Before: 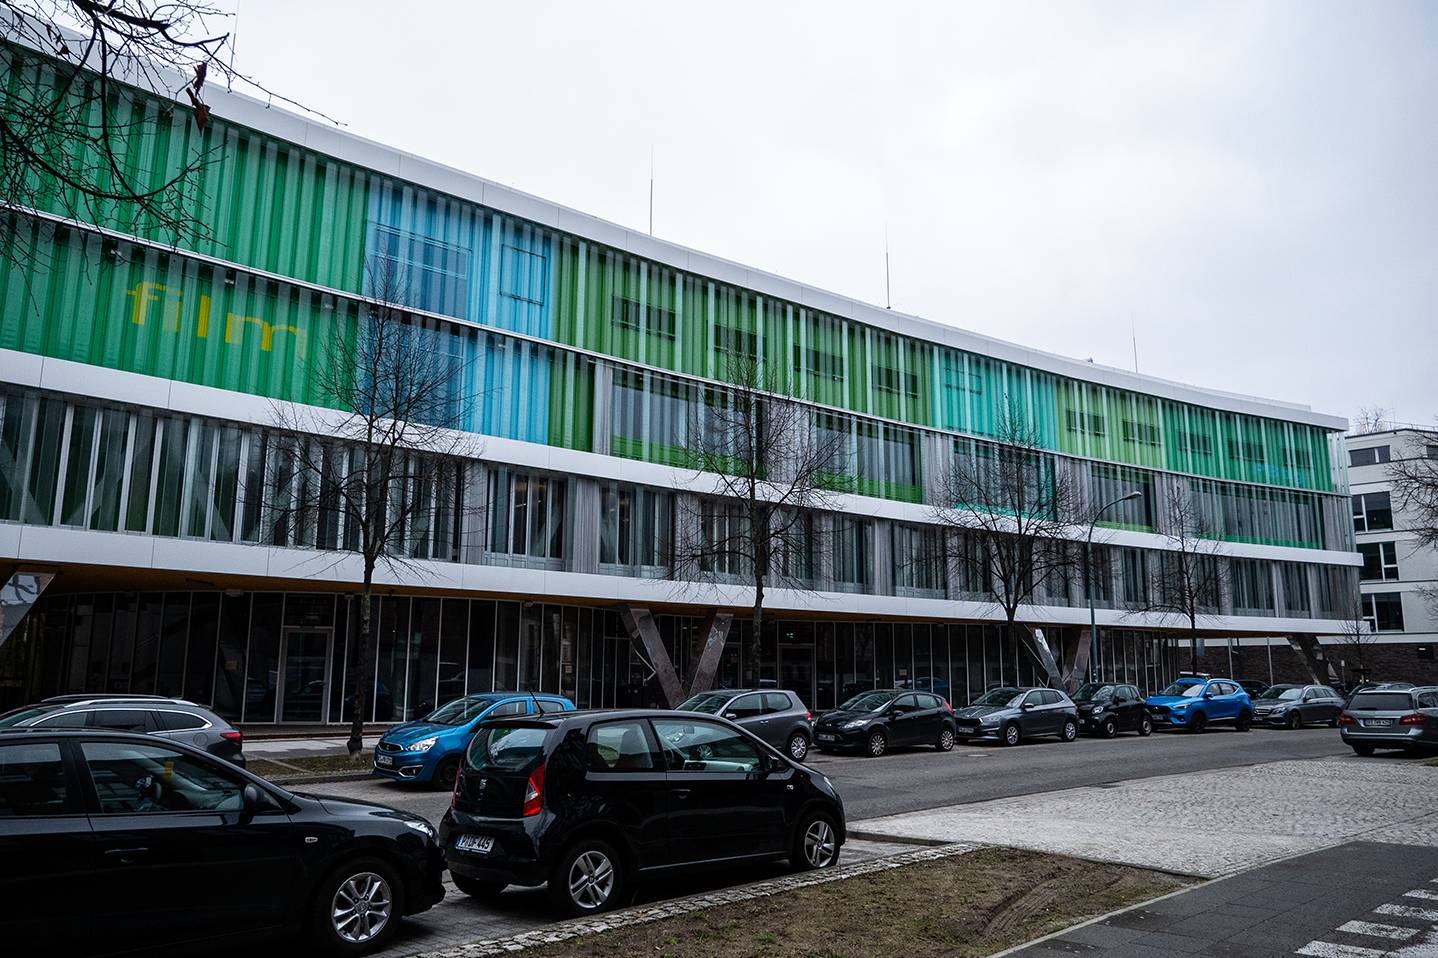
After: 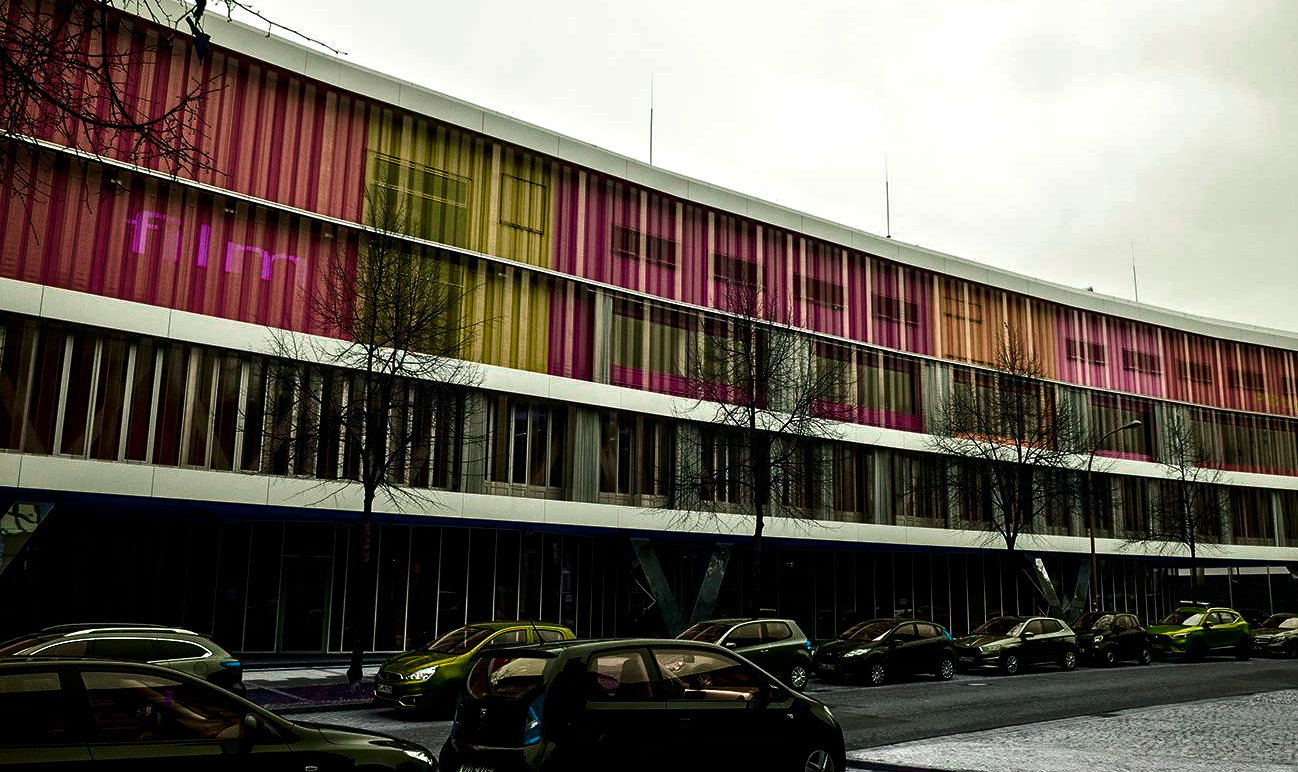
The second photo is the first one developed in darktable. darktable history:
crop: top 7.433%, right 9.706%, bottom 11.952%
contrast brightness saturation: contrast 0.099, brightness -0.279, saturation 0.144
color balance rgb: linear chroma grading › global chroma 15%, perceptual saturation grading › global saturation 0.194%, hue shift -147.27°, contrast 35.097%, saturation formula JzAzBz (2021)
tone equalizer: -8 EV -0.001 EV, -7 EV 0.005 EV, -6 EV -0.043 EV, -5 EV 0.013 EV, -4 EV -0.007 EV, -3 EV 0.036 EV, -2 EV -0.075 EV, -1 EV -0.3 EV, +0 EV -0.573 EV, mask exposure compensation -0.488 EV
